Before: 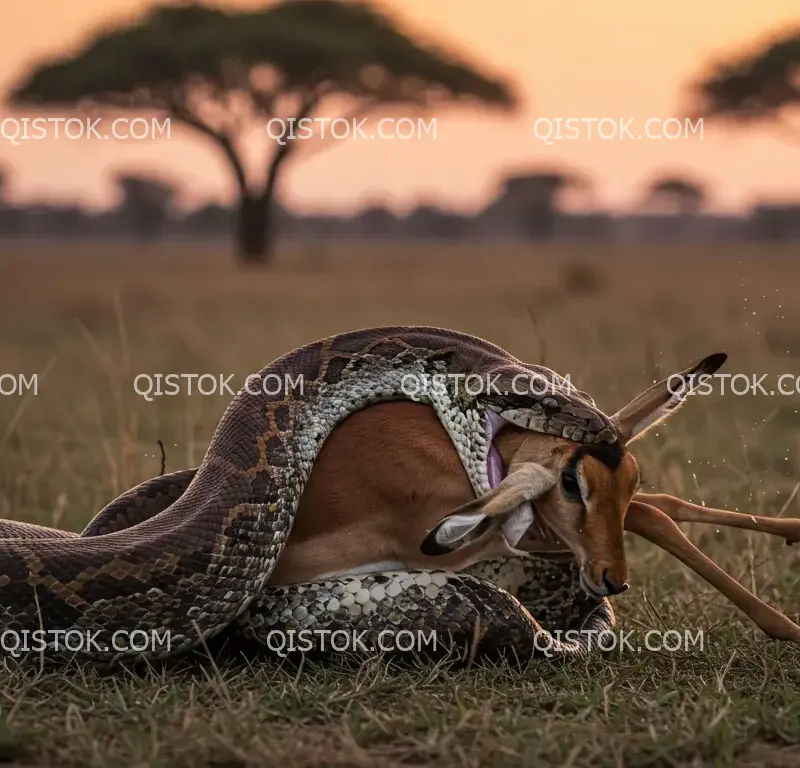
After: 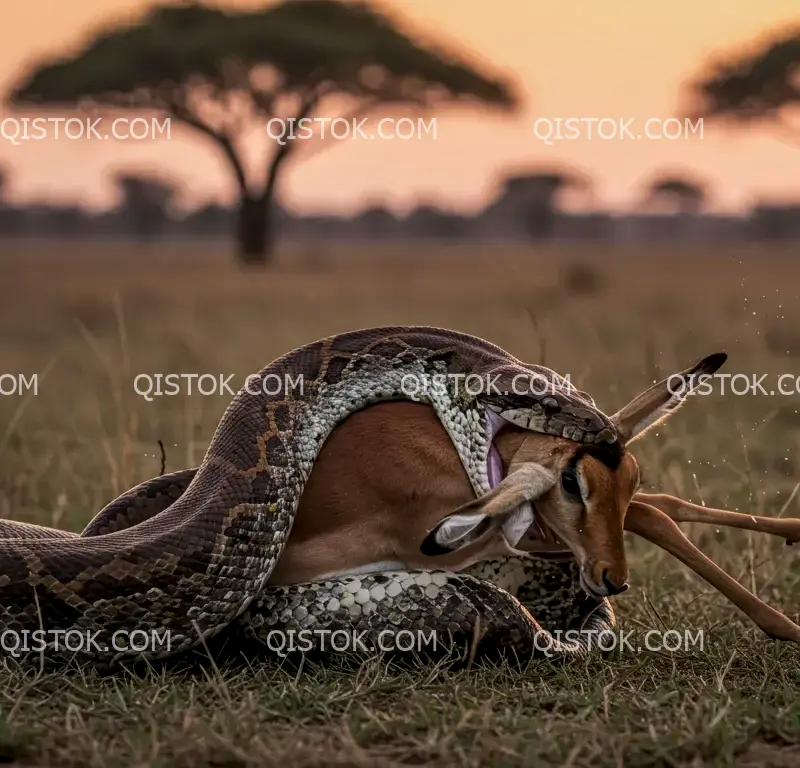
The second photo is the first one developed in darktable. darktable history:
exposure: exposure -0.108 EV, compensate exposure bias true, compensate highlight preservation false
local contrast: on, module defaults
